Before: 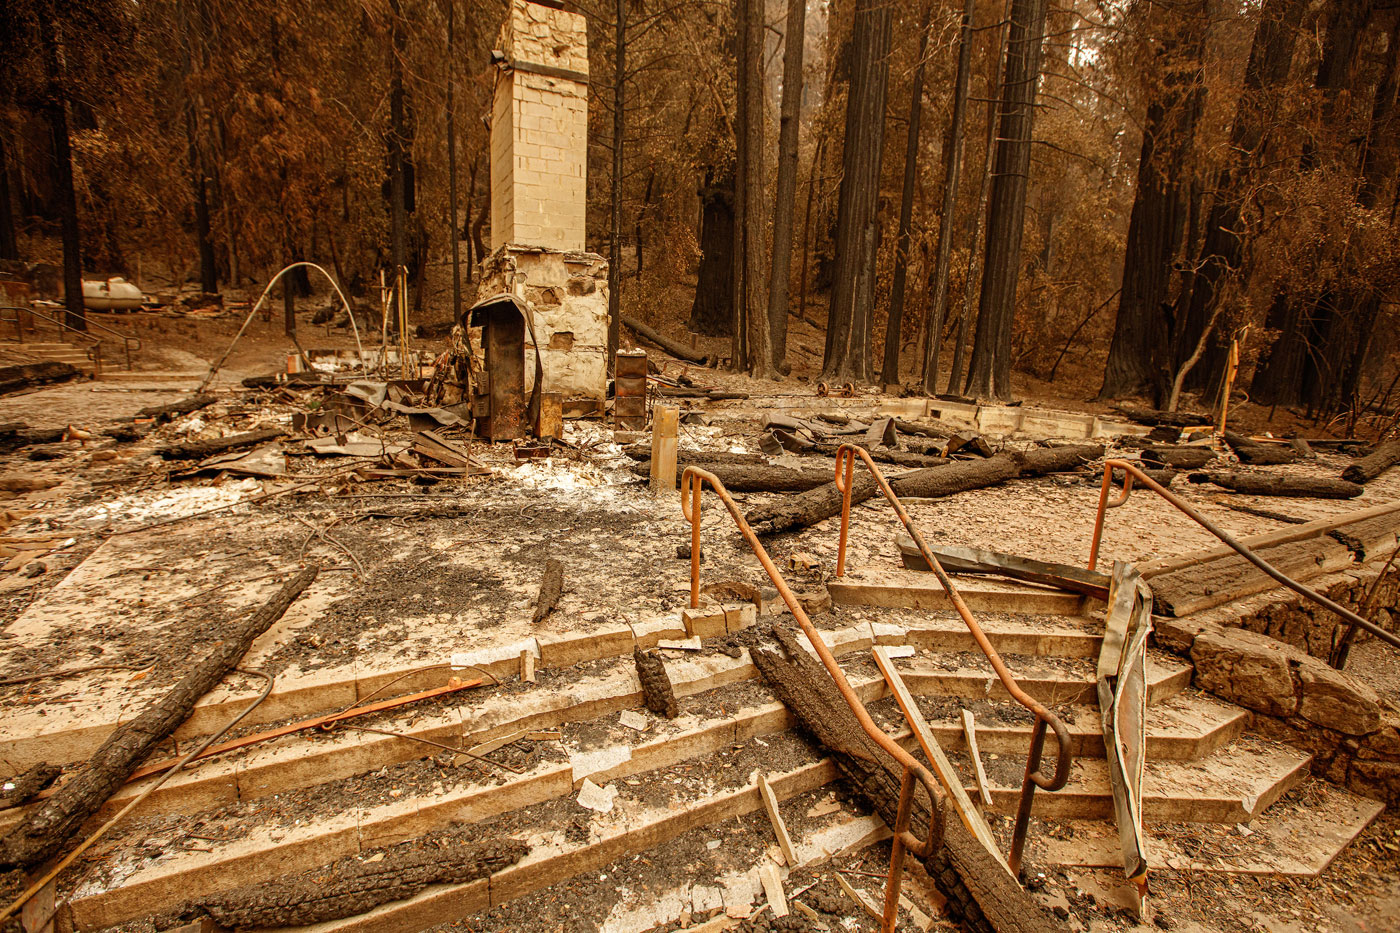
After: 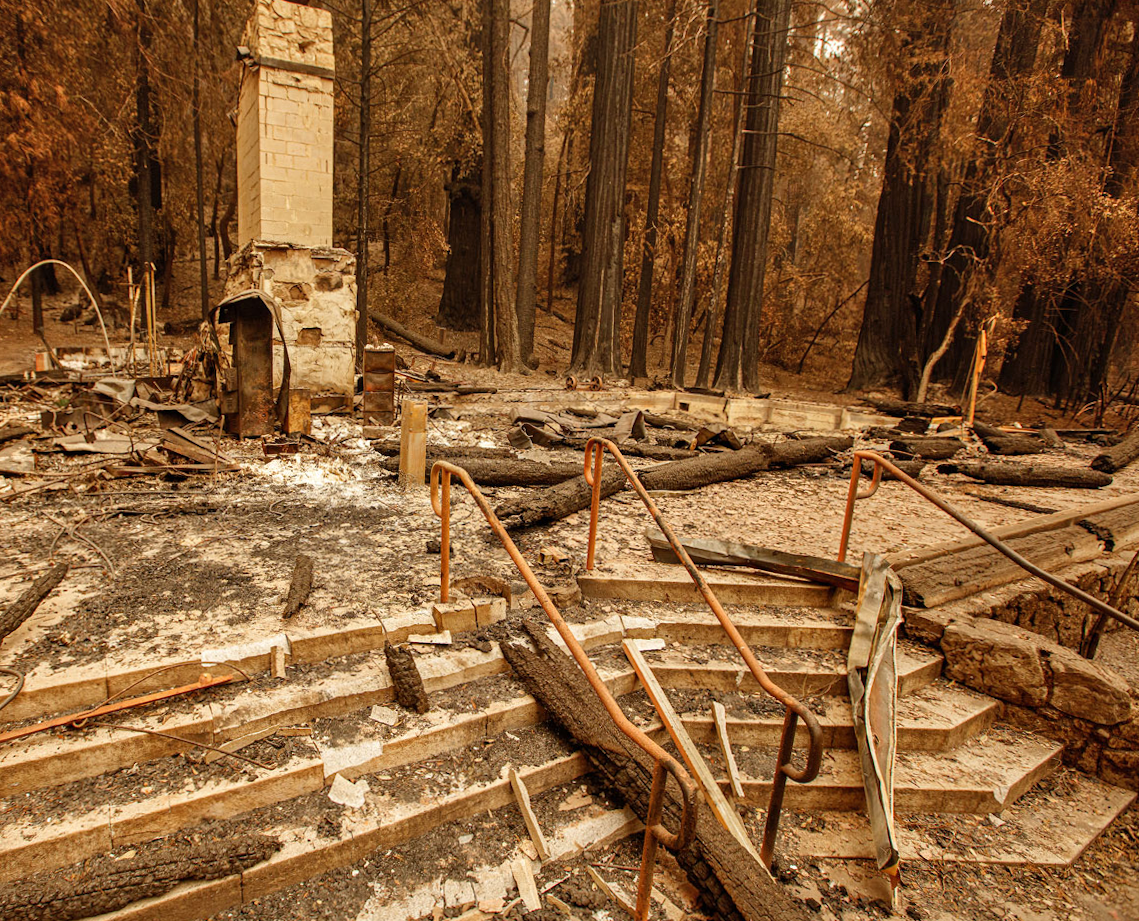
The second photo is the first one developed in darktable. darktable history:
rotate and perspective: rotation -0.45°, automatic cropping original format, crop left 0.008, crop right 0.992, crop top 0.012, crop bottom 0.988
shadows and highlights: low approximation 0.01, soften with gaussian
crop: left 17.582%, bottom 0.031%
